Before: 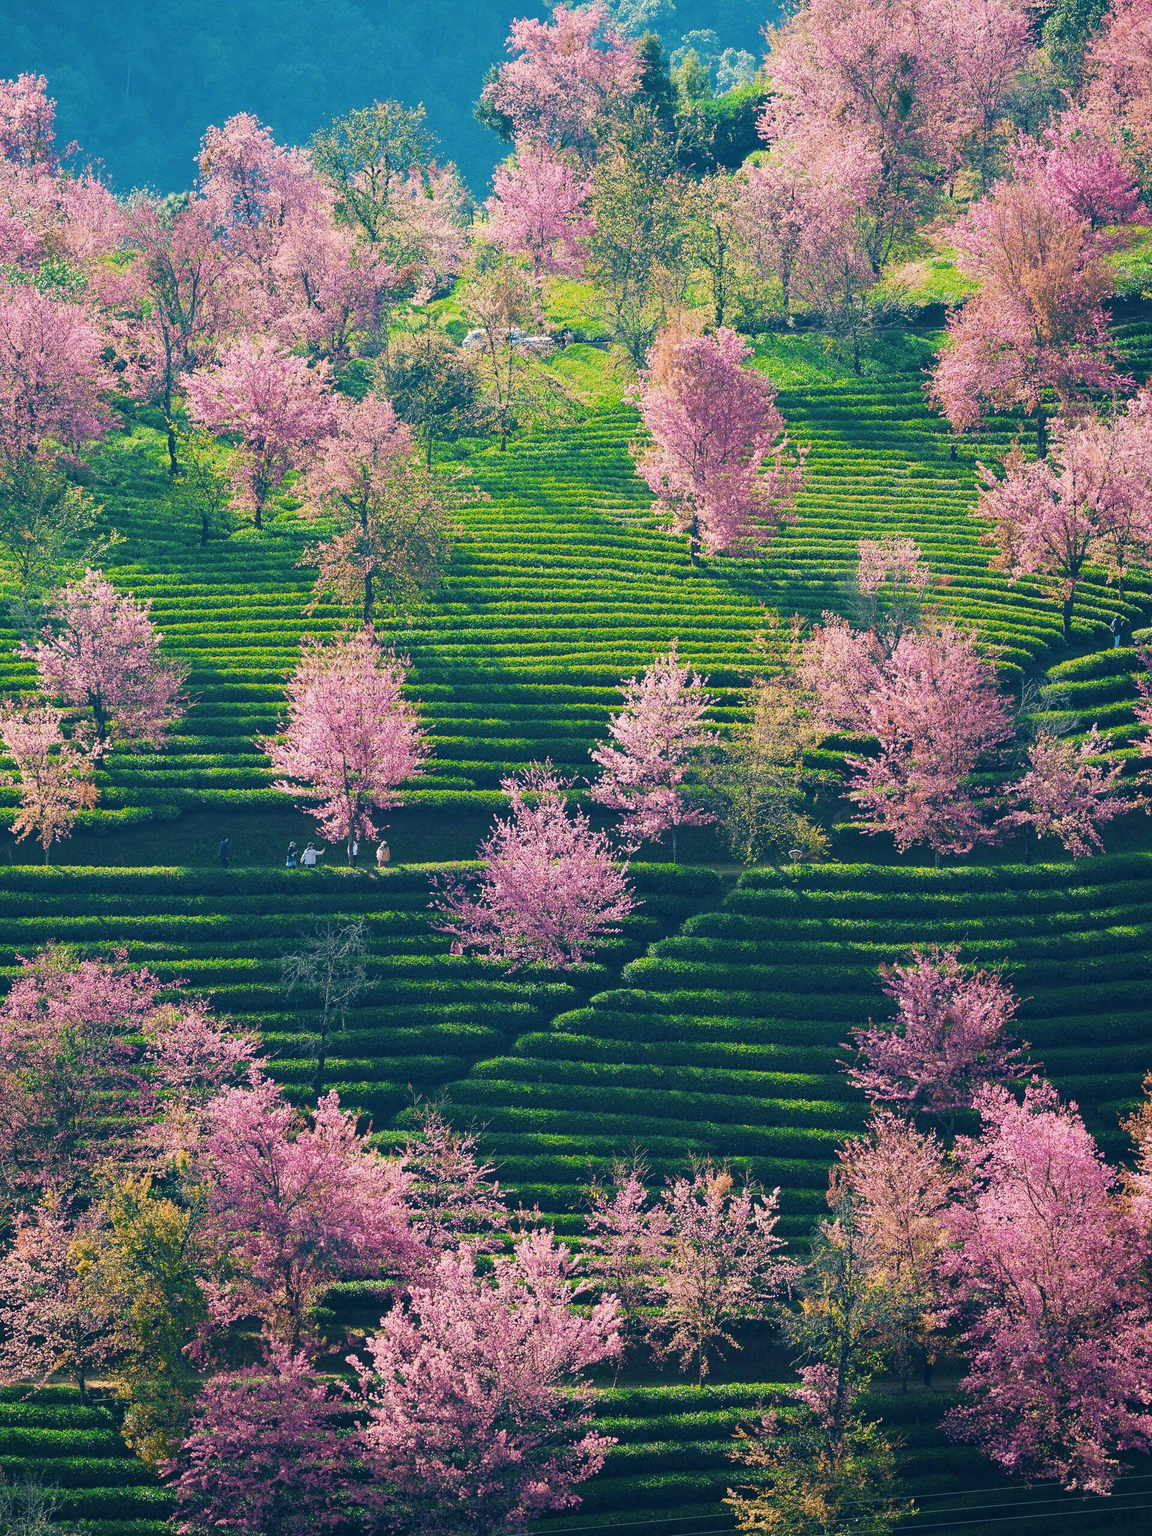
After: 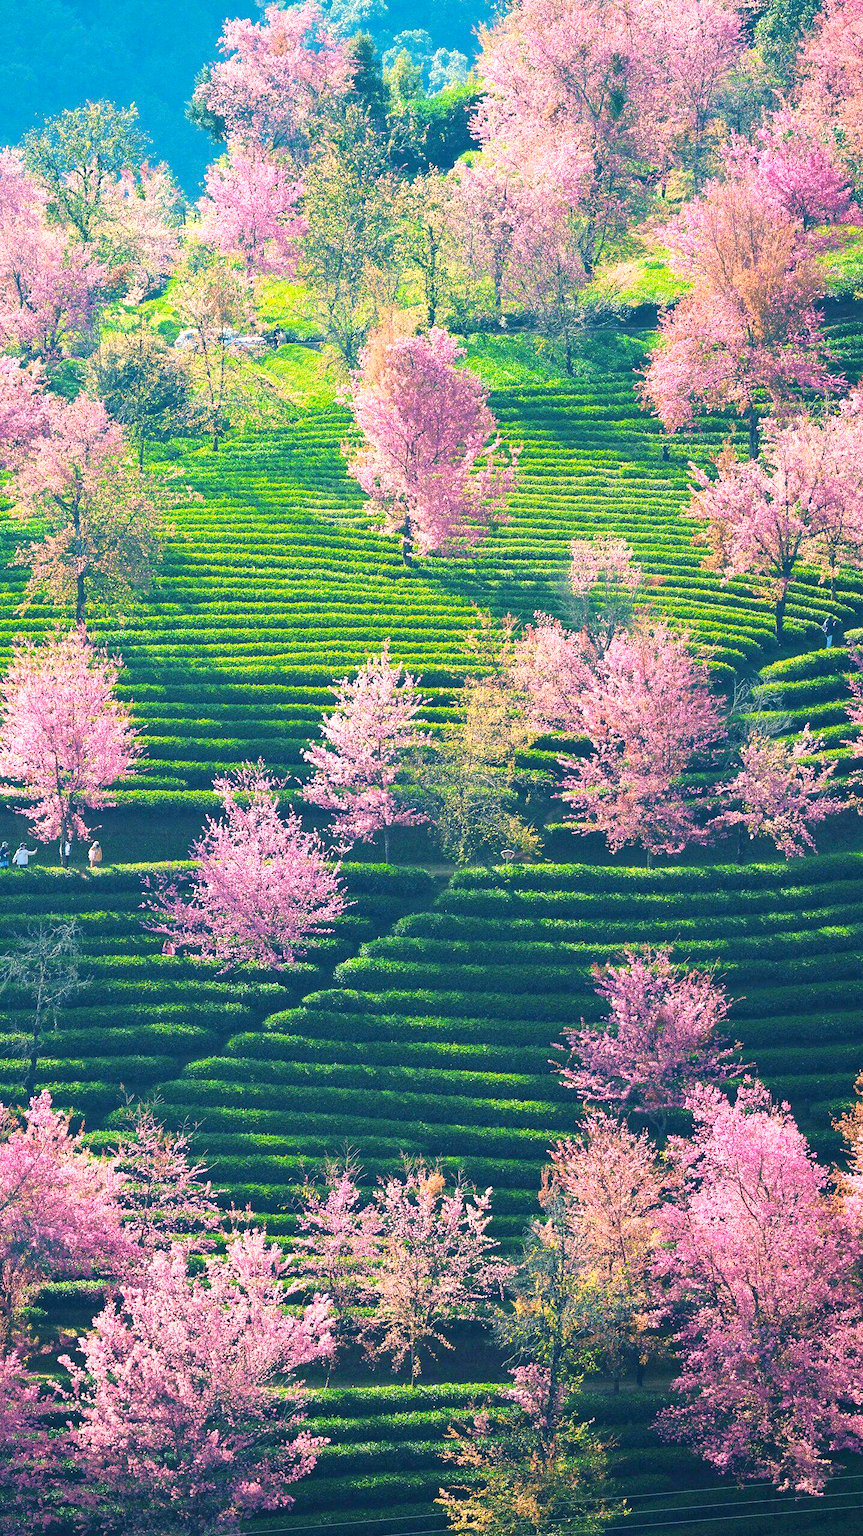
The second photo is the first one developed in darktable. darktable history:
crop and rotate: left 25.002%
exposure: exposure 0.563 EV, compensate highlight preservation false
contrast brightness saturation: contrast 0.035, brightness 0.064, saturation 0.12
